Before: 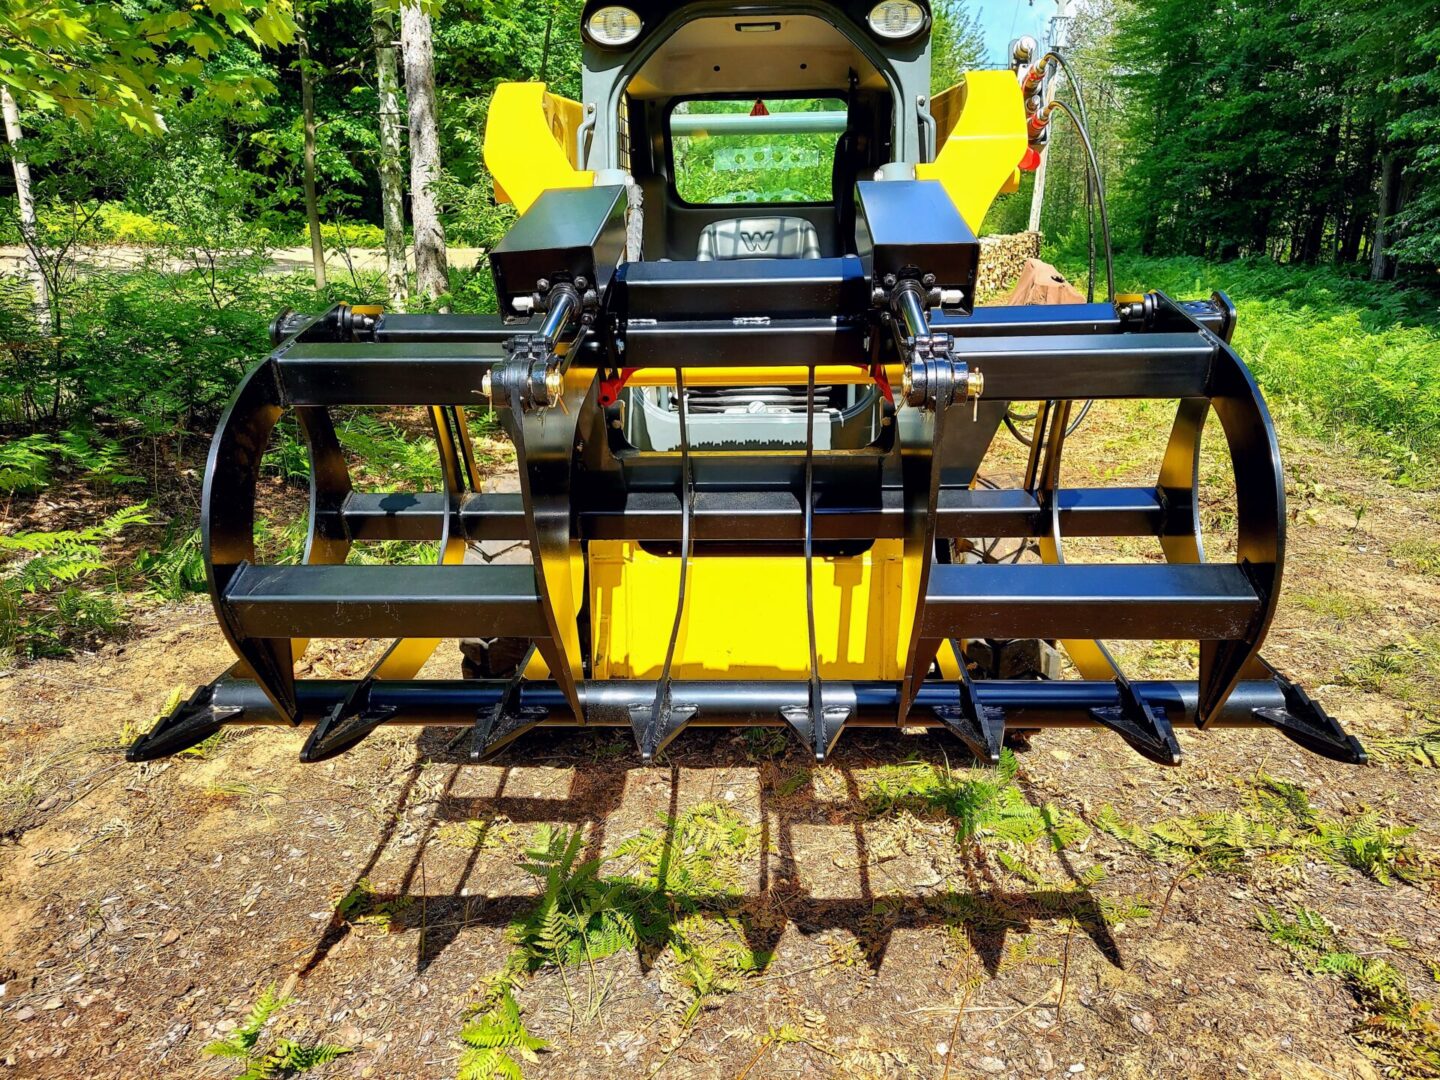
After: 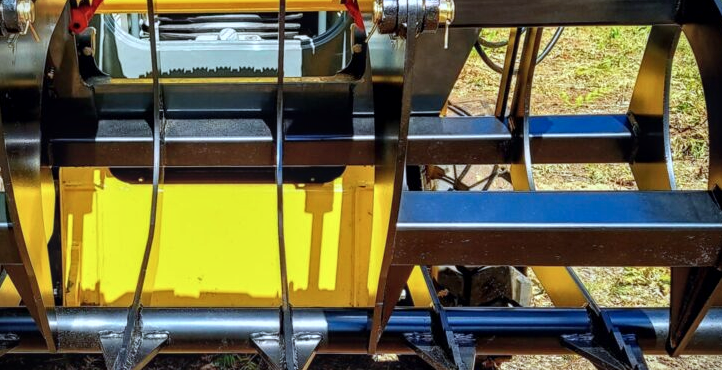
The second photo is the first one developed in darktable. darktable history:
color correction: highlights a* -4, highlights b* -11.03
crop: left 36.752%, top 34.598%, right 13.064%, bottom 31.098%
vignetting: fall-off start 100.23%, width/height ratio 1.308
local contrast: on, module defaults
